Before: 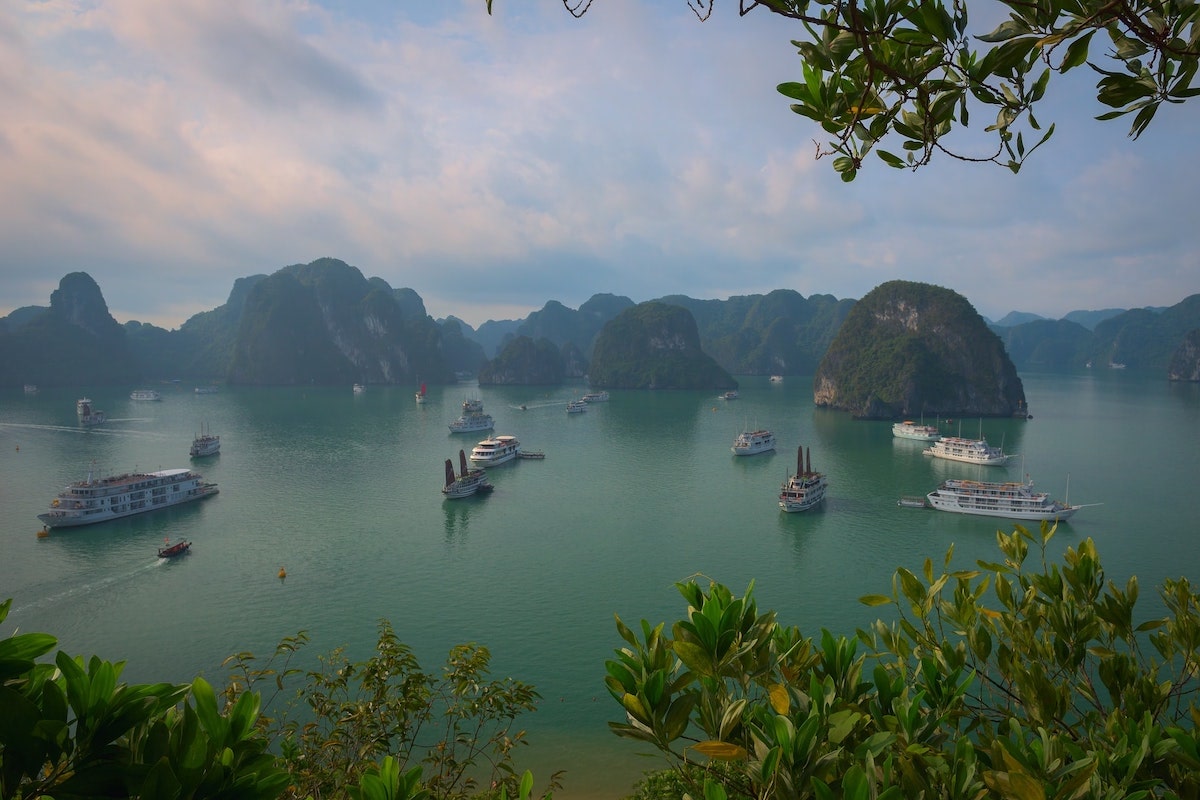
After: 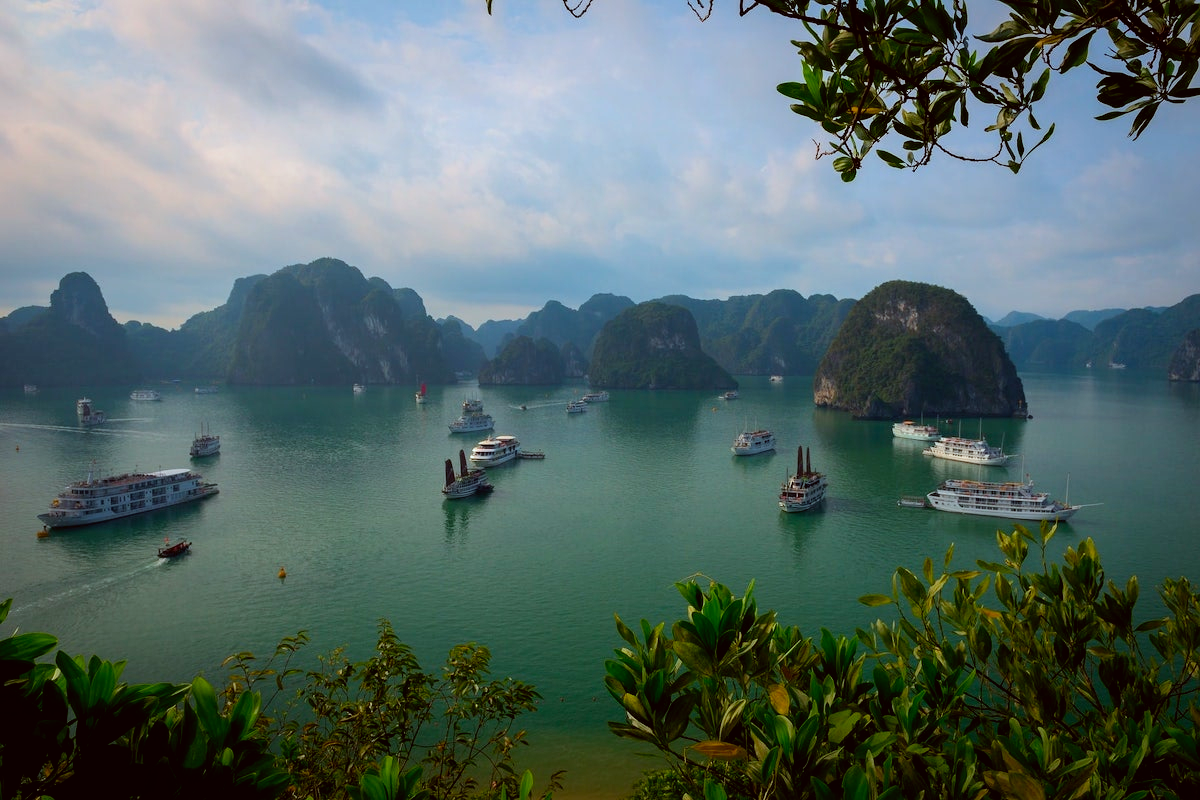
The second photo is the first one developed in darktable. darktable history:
filmic rgb: black relative exposure -8.7 EV, white relative exposure 2.7 EV, threshold 3 EV, target black luminance 0%, hardness 6.25, latitude 76.53%, contrast 1.326, shadows ↔ highlights balance -0.349%, preserve chrominance no, color science v4 (2020), enable highlight reconstruction true
color correction: highlights a* -4.98, highlights b* -3.76, shadows a* 3.83, shadows b* 4.08
